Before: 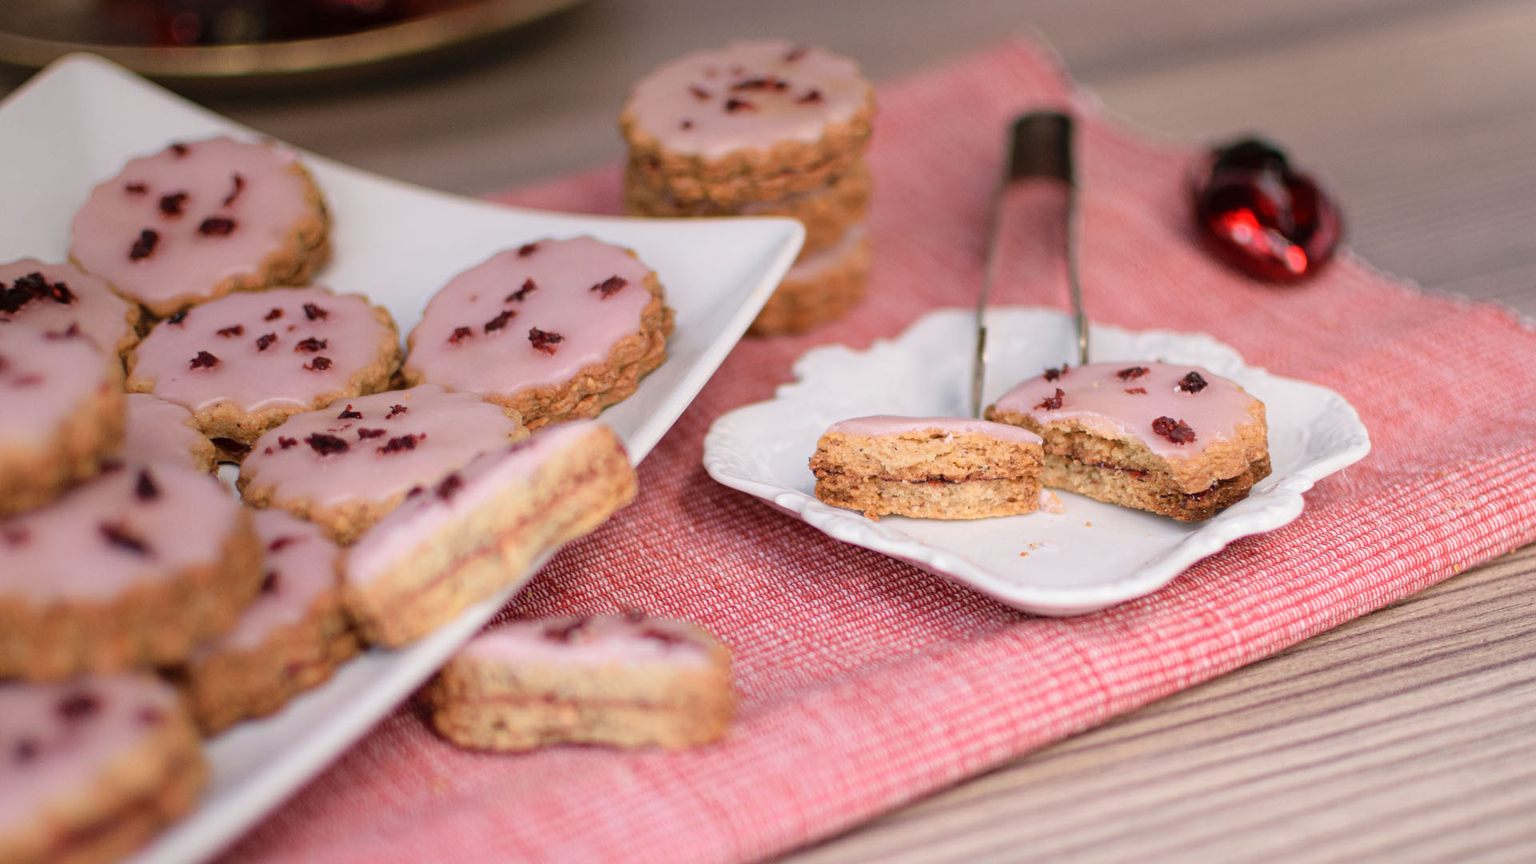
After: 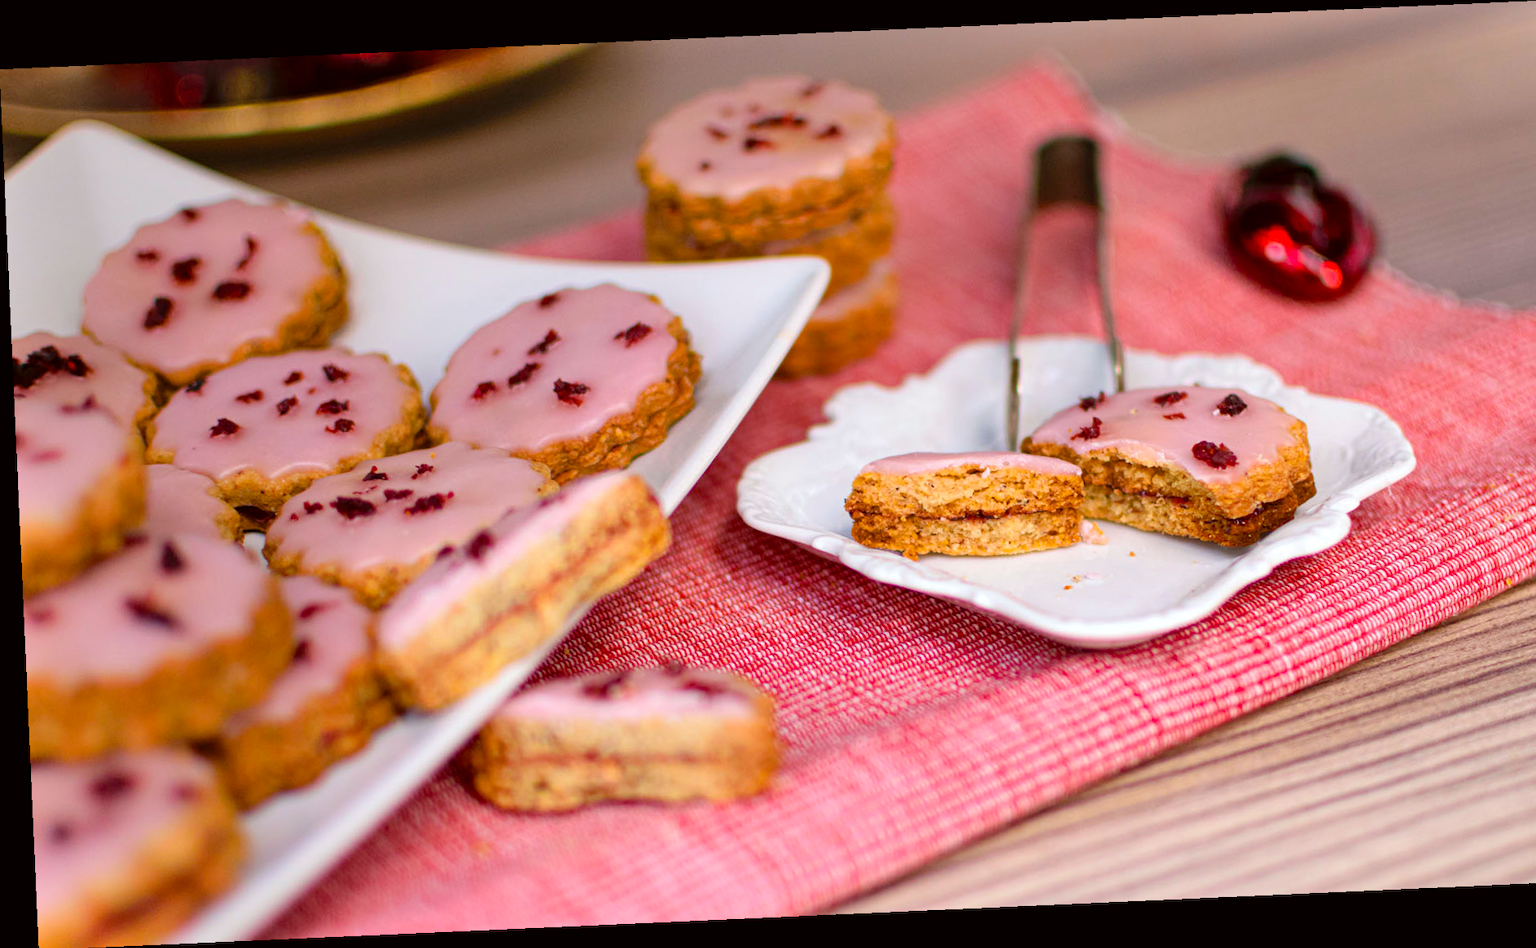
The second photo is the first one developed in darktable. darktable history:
color correction: highlights a* -2.73, highlights b* -2.09, shadows a* 2.41, shadows b* 2.73
crop: right 4.126%, bottom 0.031%
rotate and perspective: rotation -2.56°, automatic cropping off
color balance rgb: linear chroma grading › global chroma 15%, perceptual saturation grading › global saturation 30%
shadows and highlights: soften with gaussian
exposure: black level correction 0.001, exposure 0.191 EV, compensate highlight preservation false
